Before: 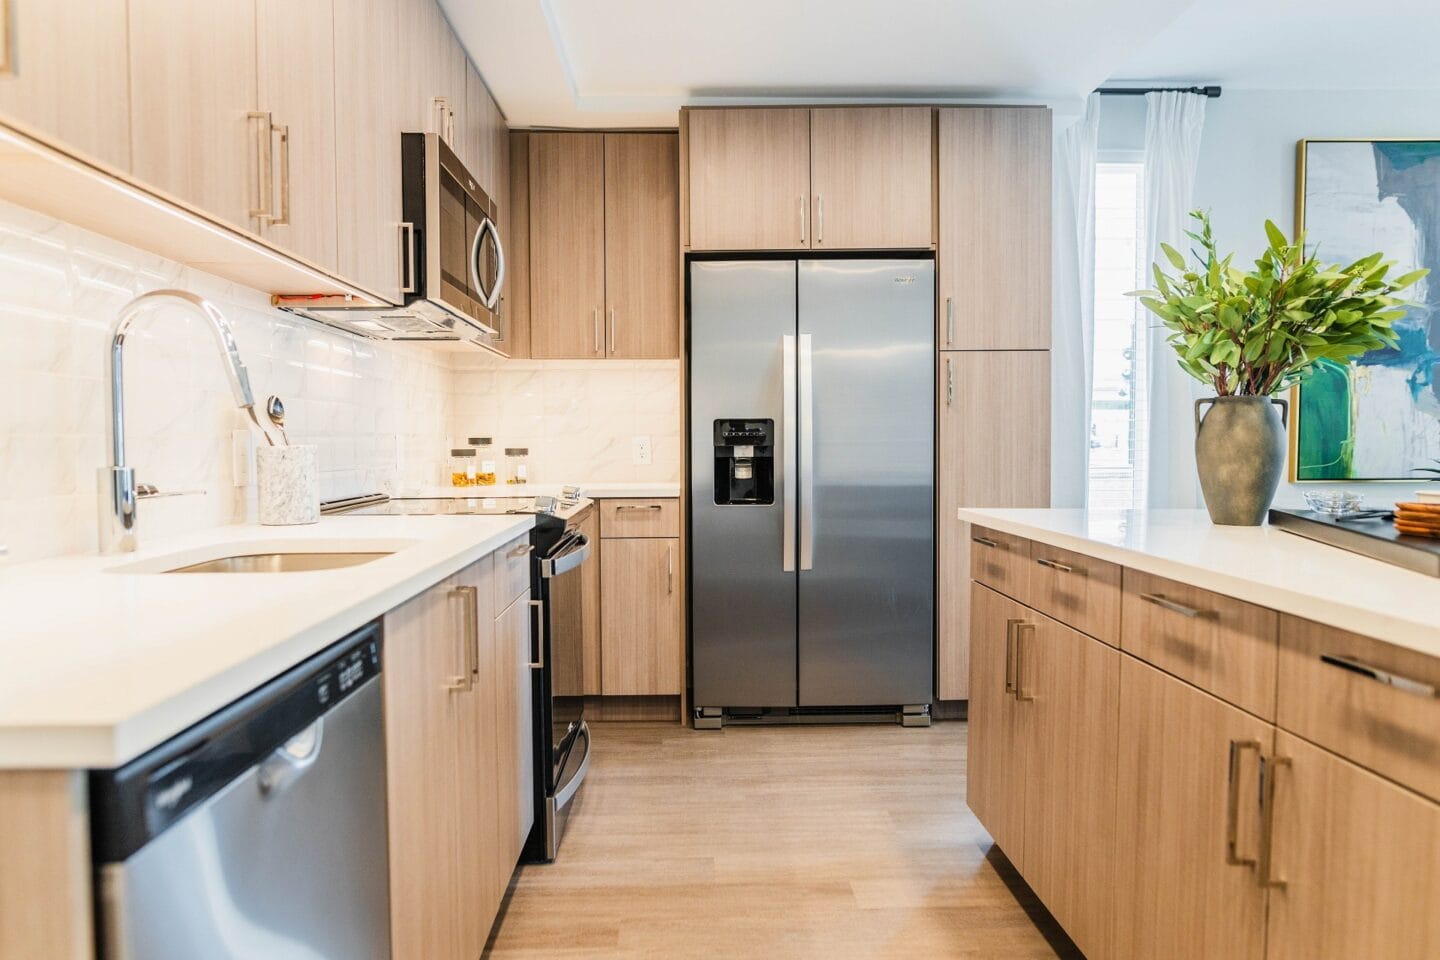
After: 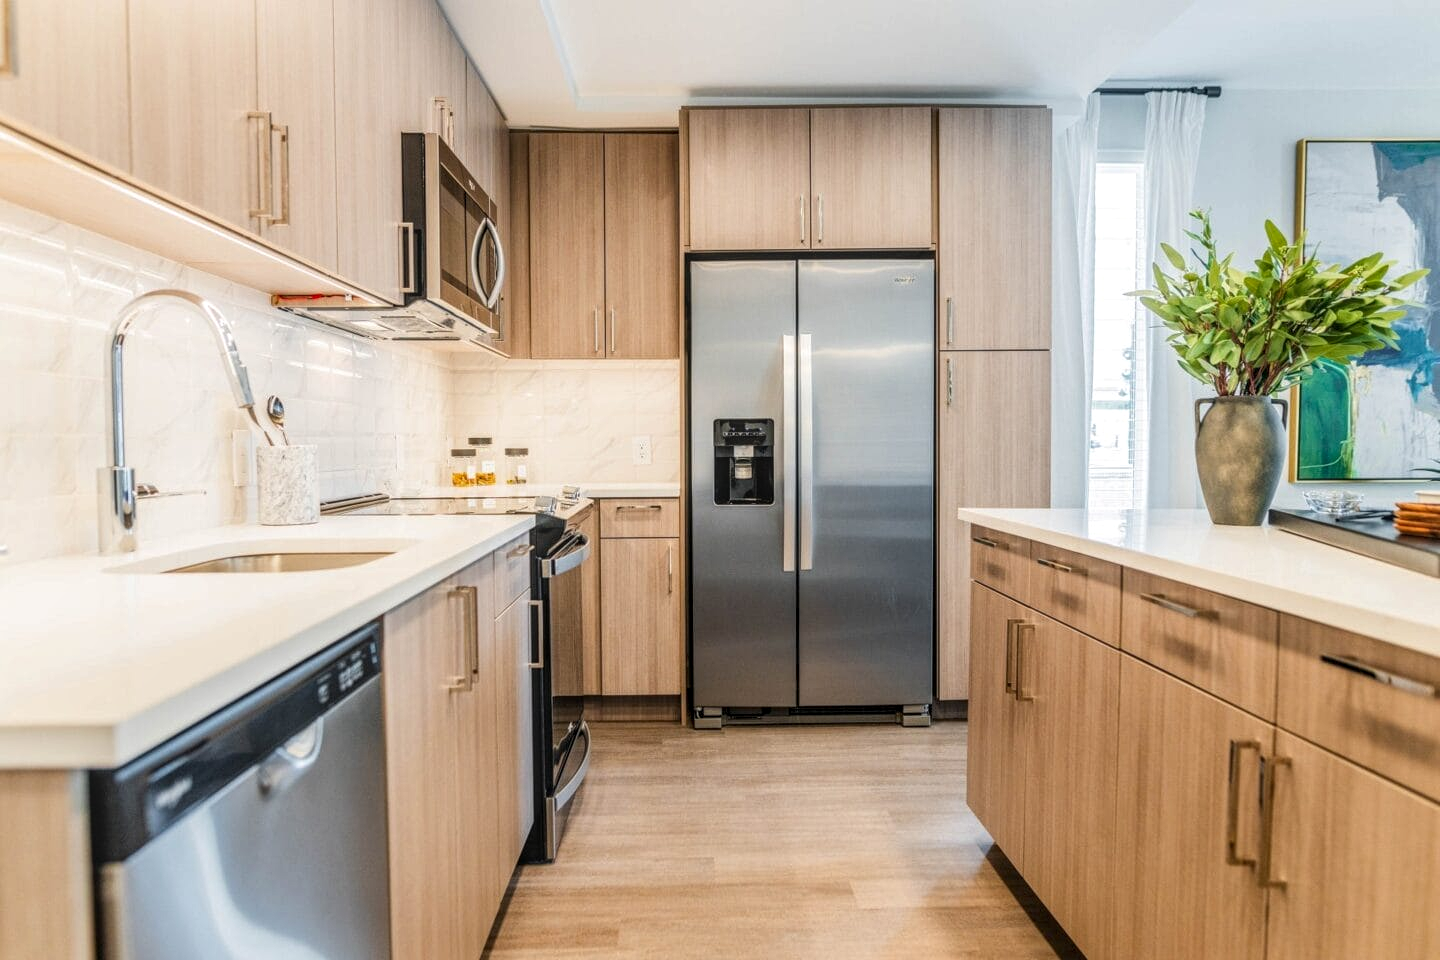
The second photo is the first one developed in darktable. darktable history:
local contrast: highlights 6%, shadows 6%, detail 133%
